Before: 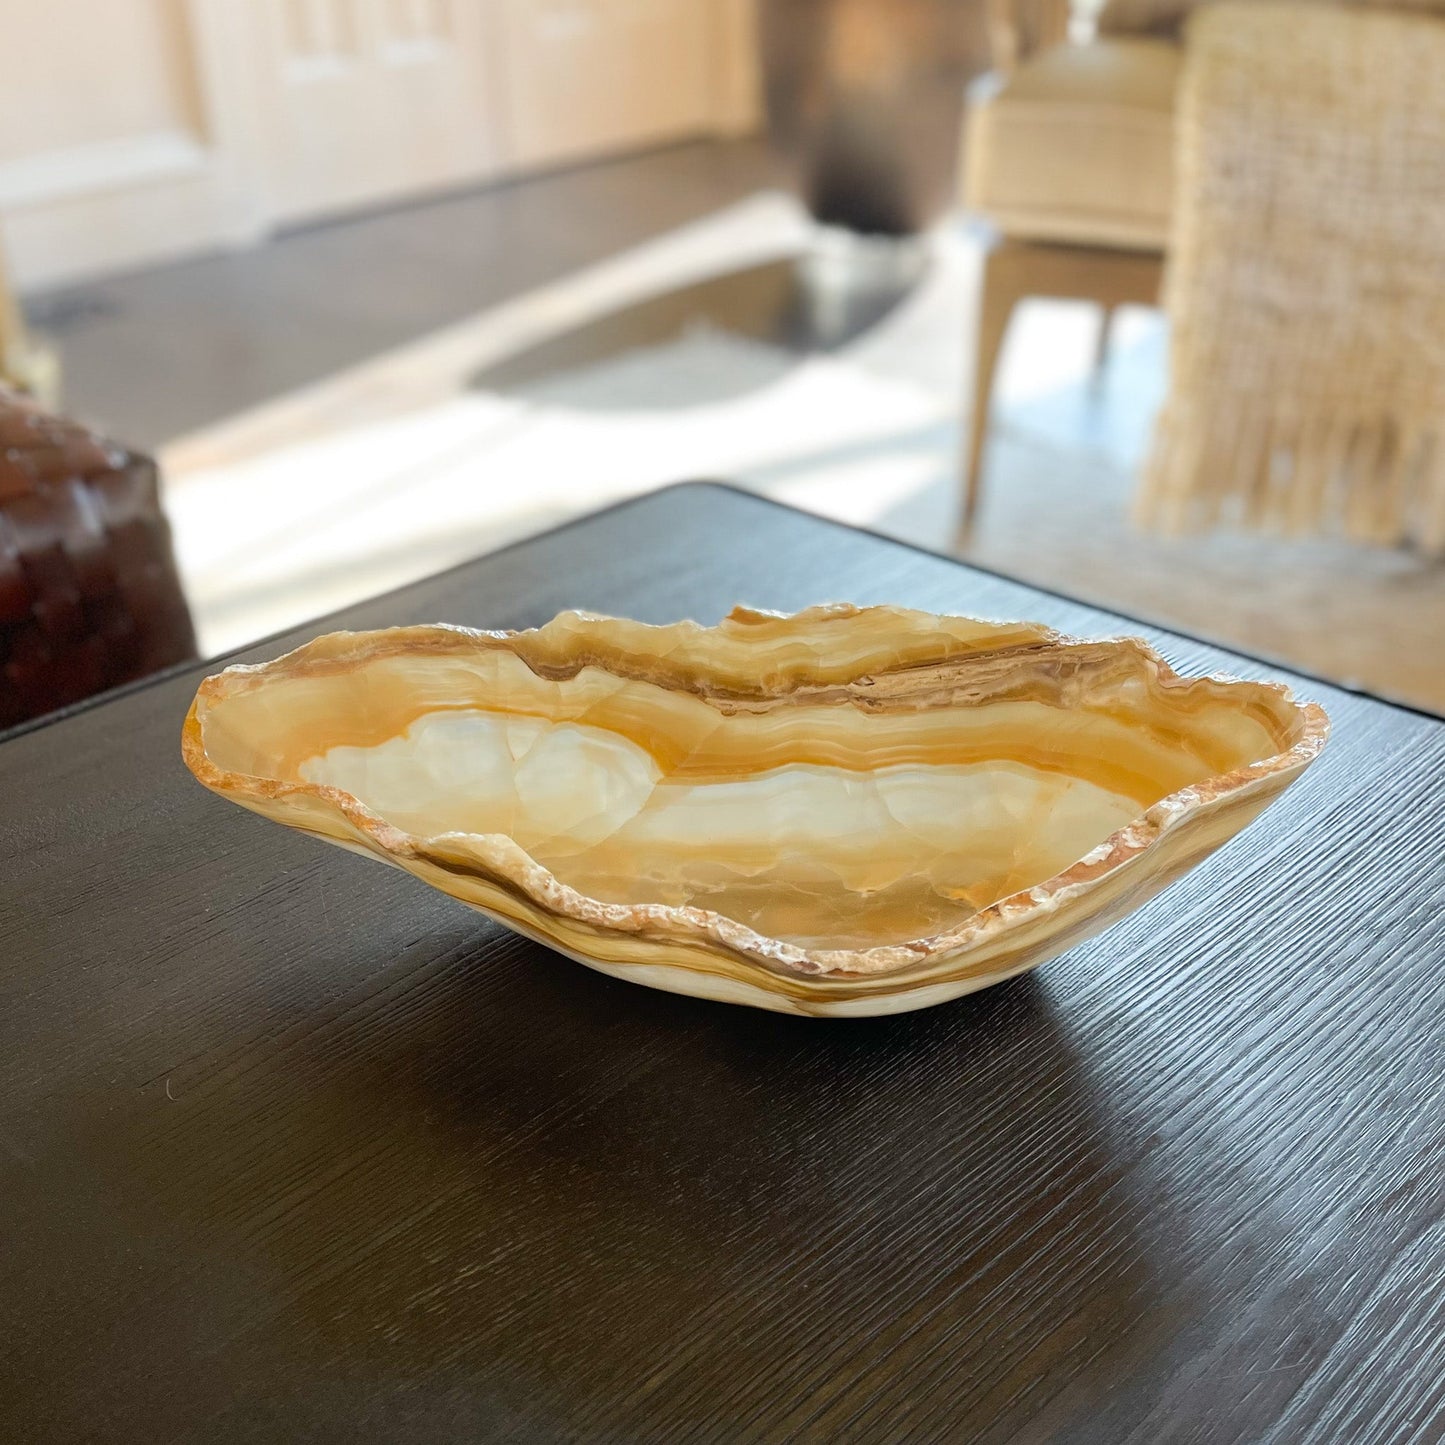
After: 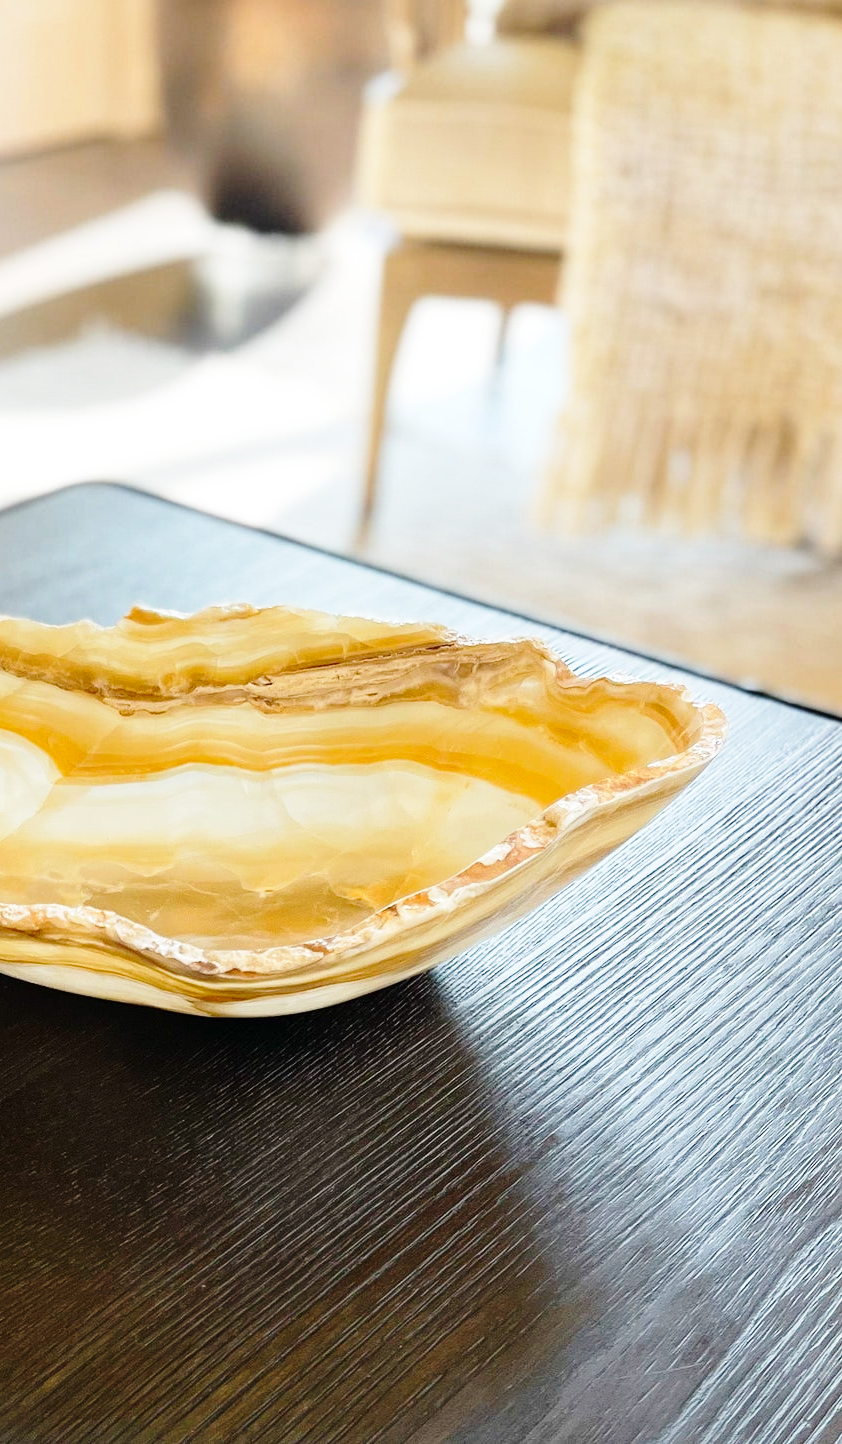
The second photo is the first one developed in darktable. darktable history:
crop: left 41.683%
base curve: curves: ch0 [(0, 0) (0.028, 0.03) (0.121, 0.232) (0.46, 0.748) (0.859, 0.968) (1, 1)], preserve colors none
